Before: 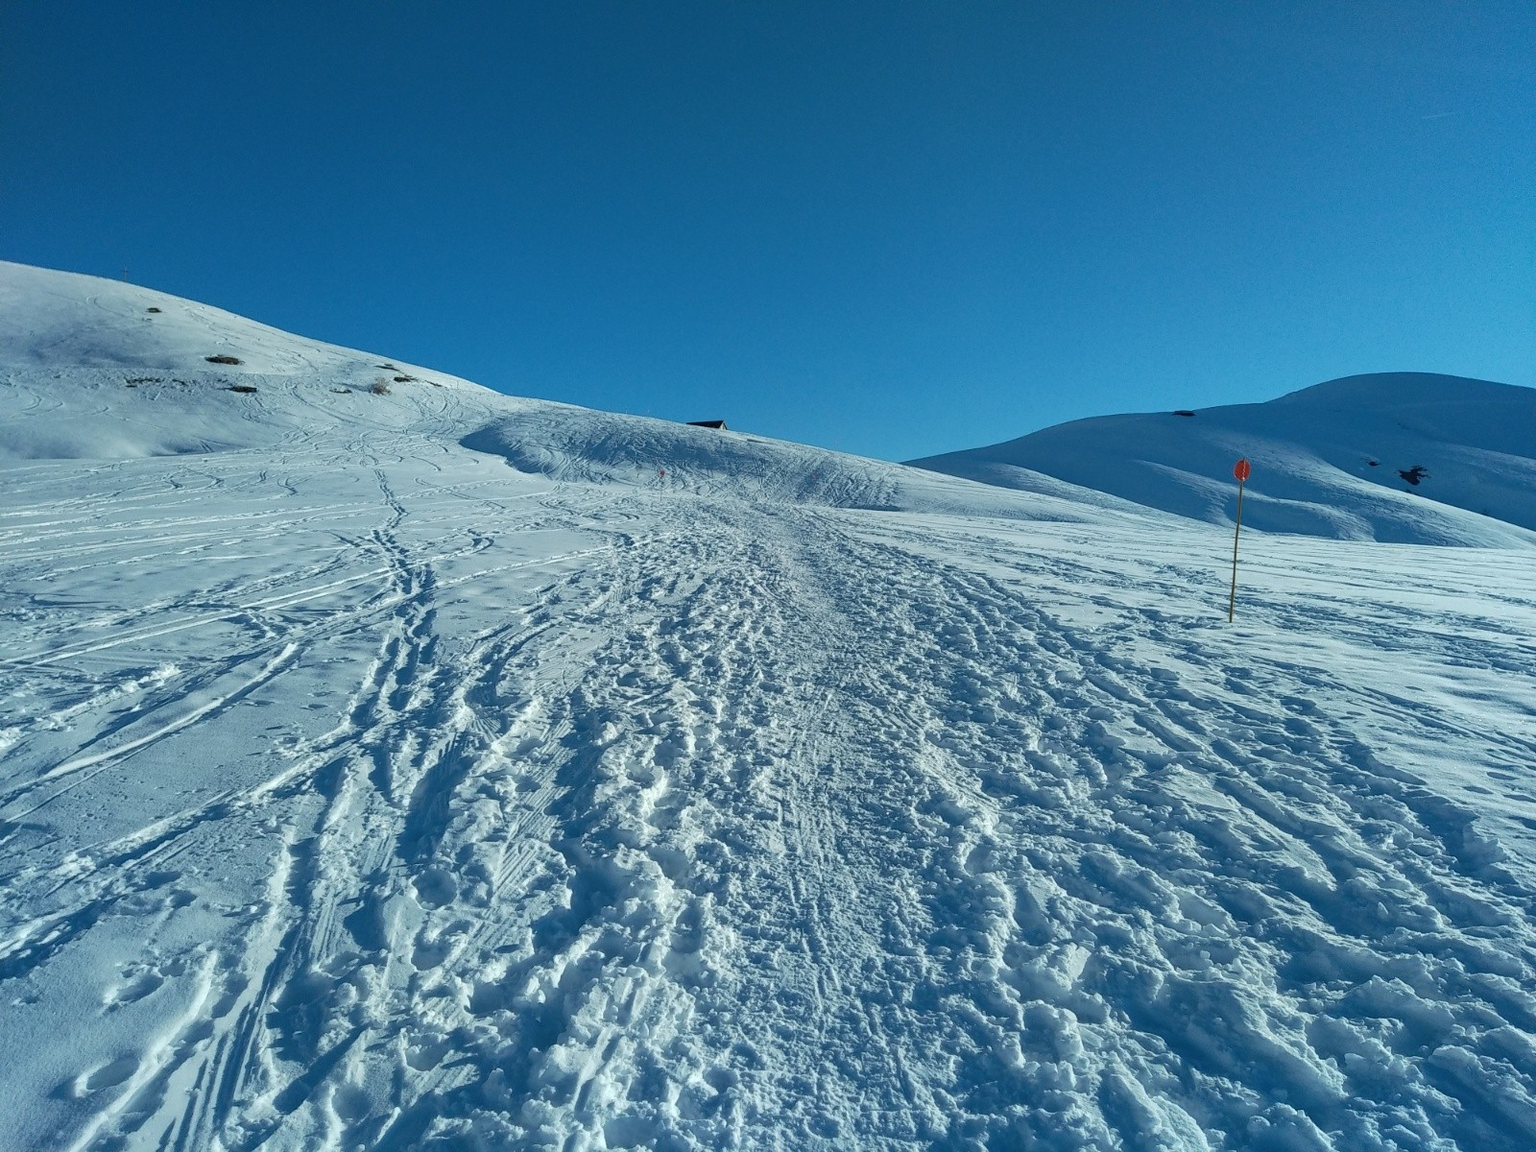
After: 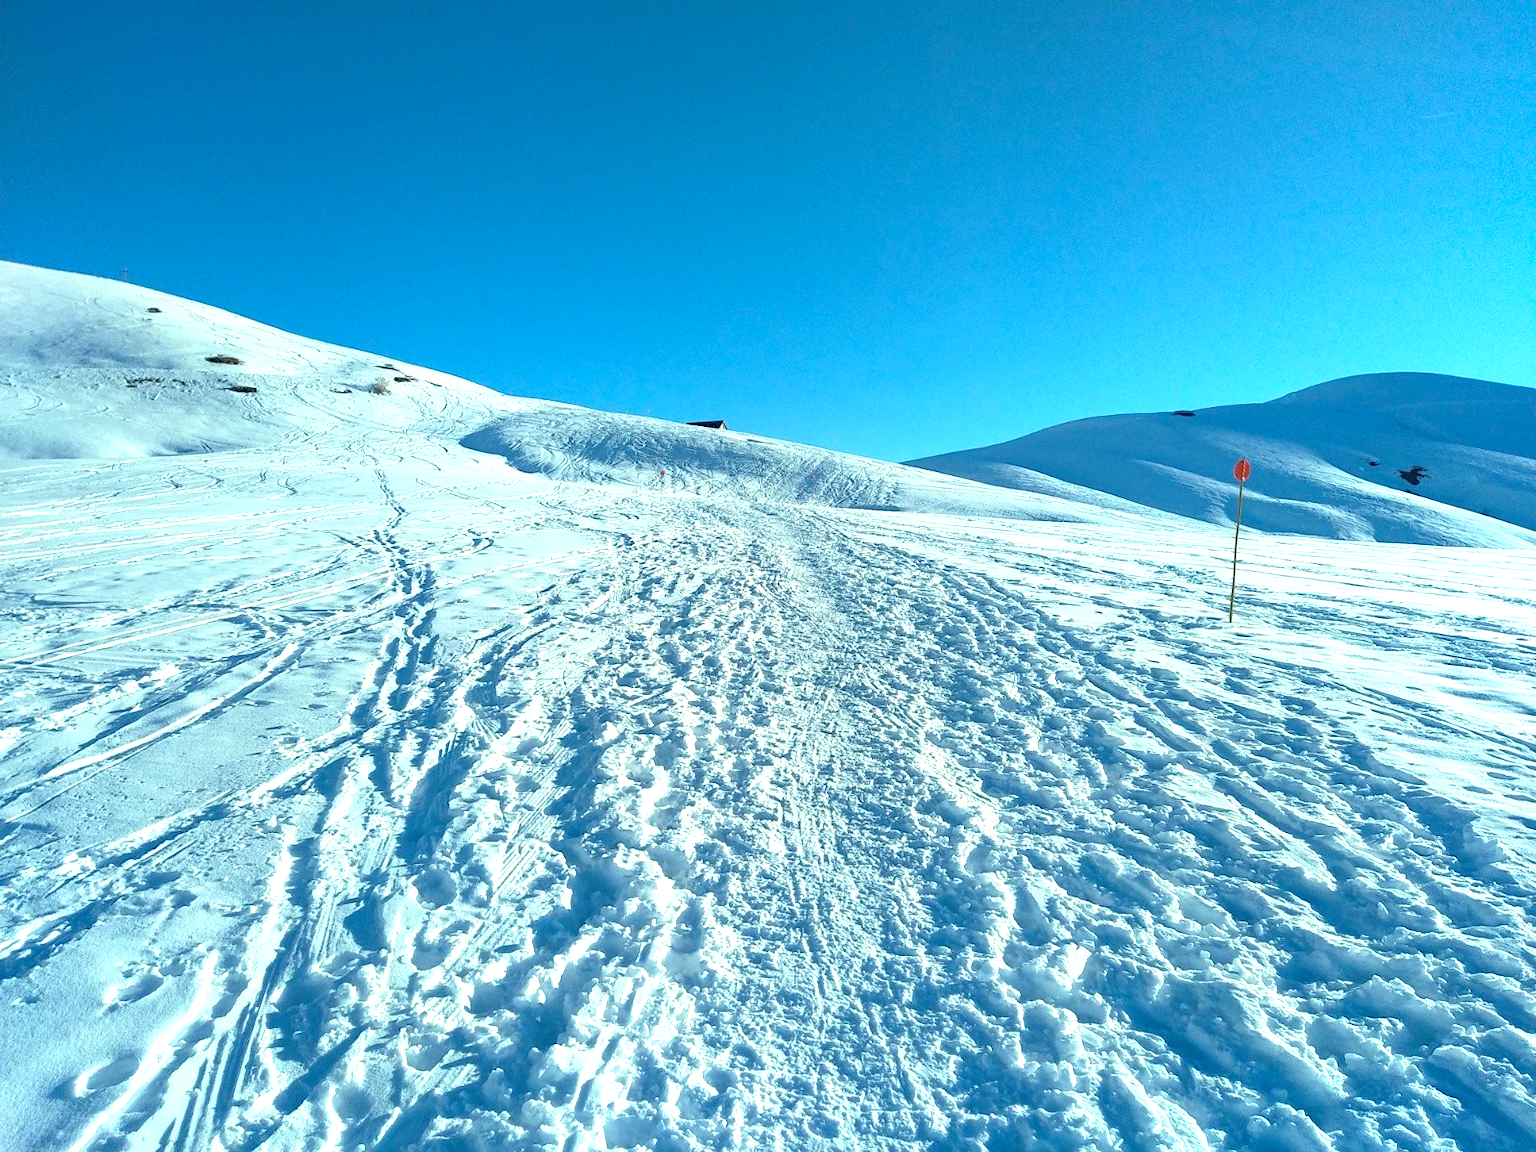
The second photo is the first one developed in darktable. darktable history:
exposure: black level correction 0.001, exposure 1.128 EV, compensate highlight preservation false
color balance rgb: highlights gain › luminance 7.272%, highlights gain › chroma 1.959%, highlights gain › hue 92.17°, perceptual saturation grading › global saturation 0.418%, global vibrance 20%
color correction: highlights b* 2.94
